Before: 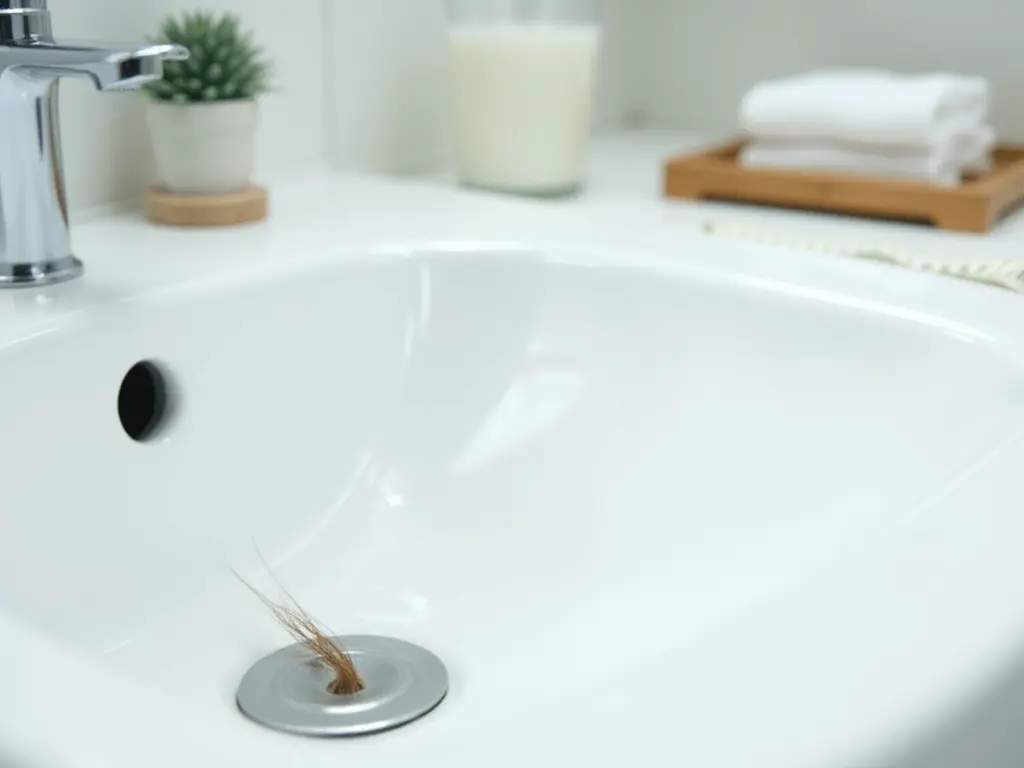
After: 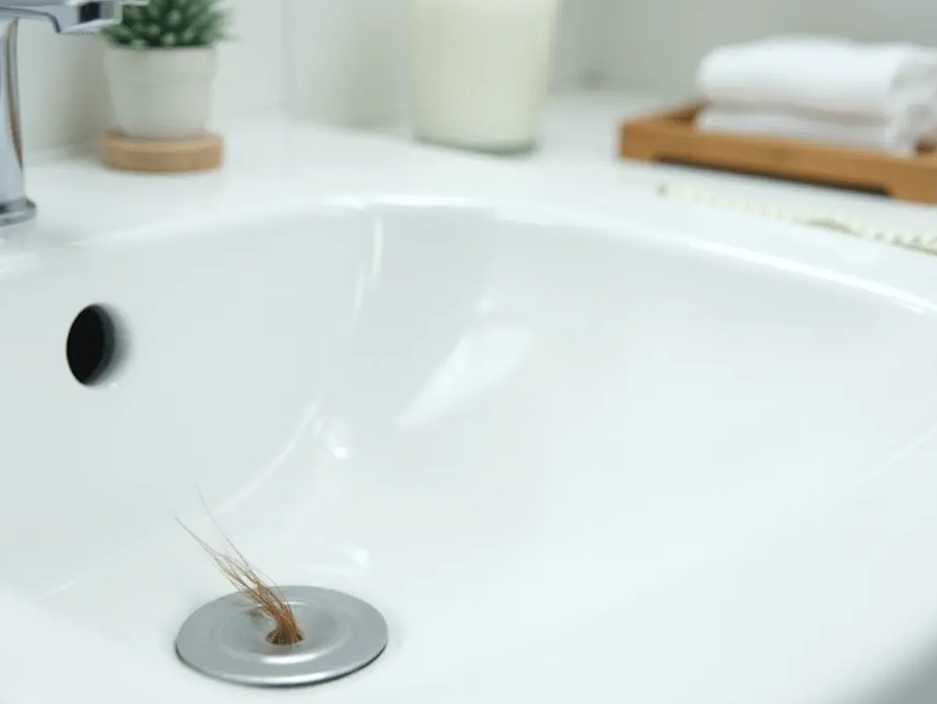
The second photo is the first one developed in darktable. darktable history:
crop and rotate: angle -1.86°, left 3.103%, top 3.866%, right 1.385%, bottom 0.482%
